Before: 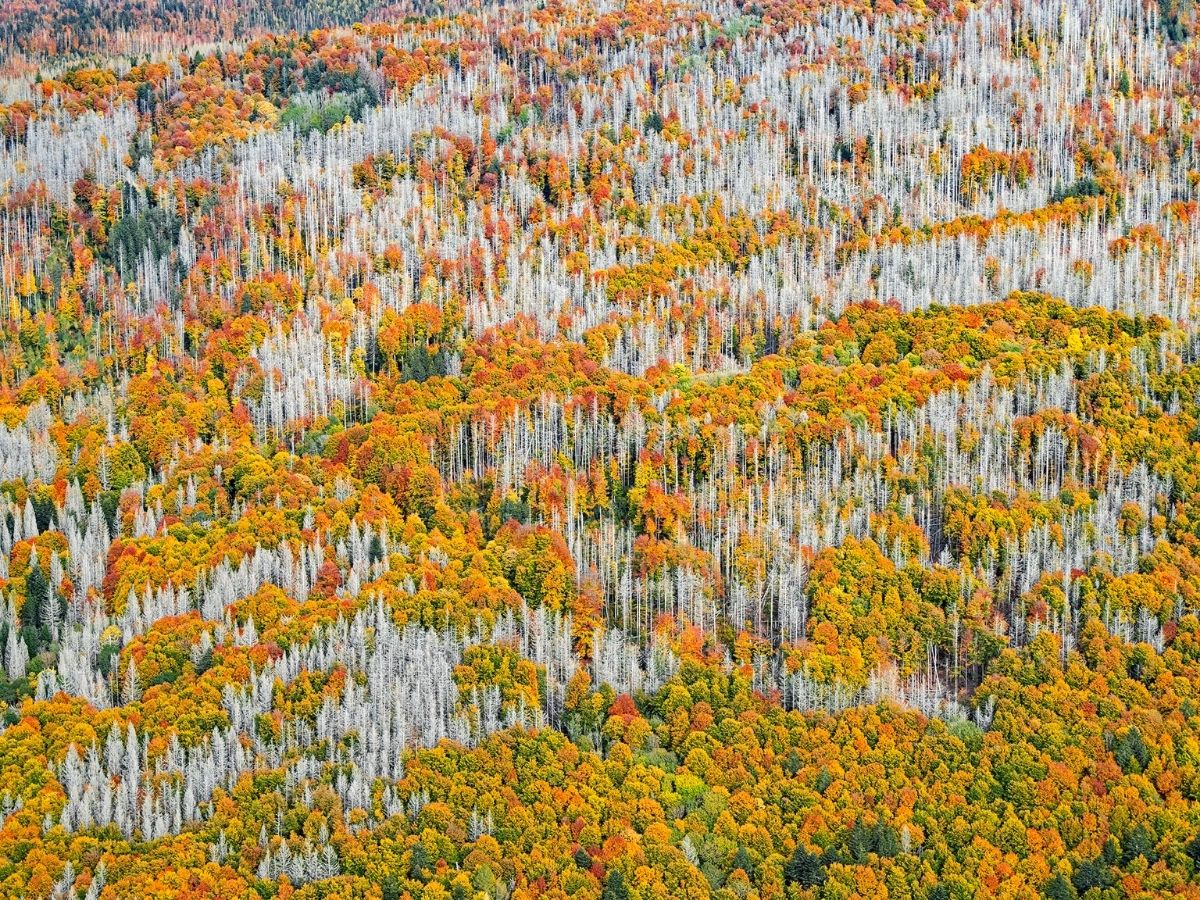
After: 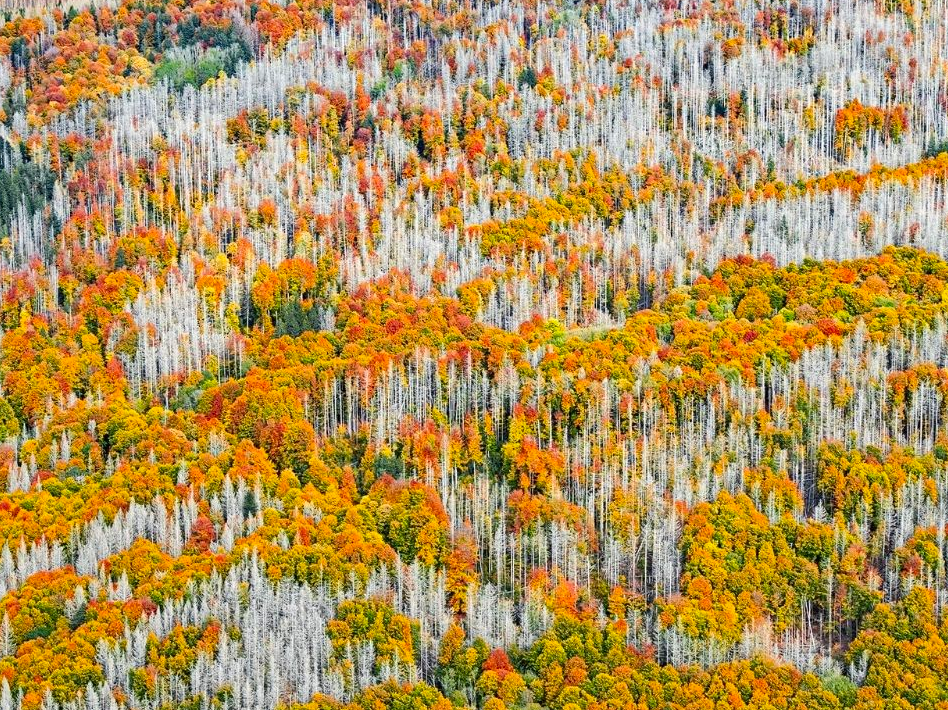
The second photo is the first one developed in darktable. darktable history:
crop and rotate: left 10.57%, top 5.019%, right 10.395%, bottom 16.012%
contrast brightness saturation: contrast 0.082, saturation 0.204
